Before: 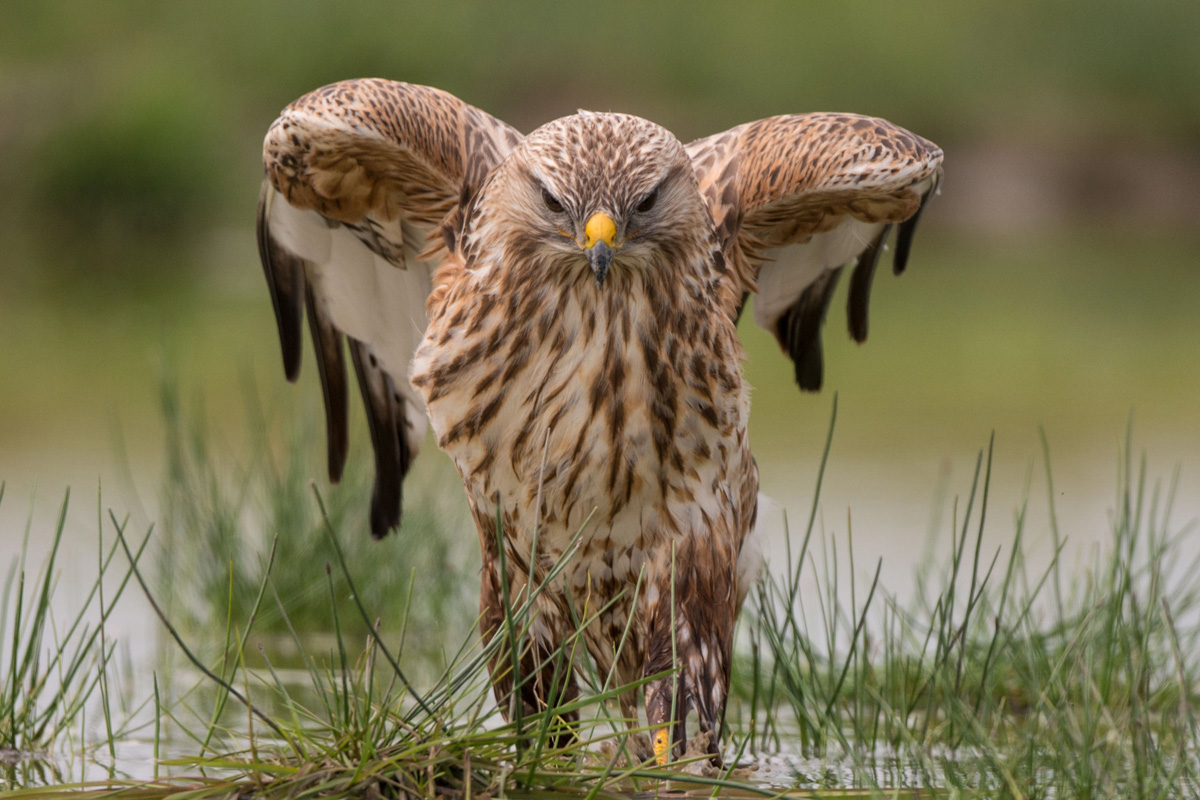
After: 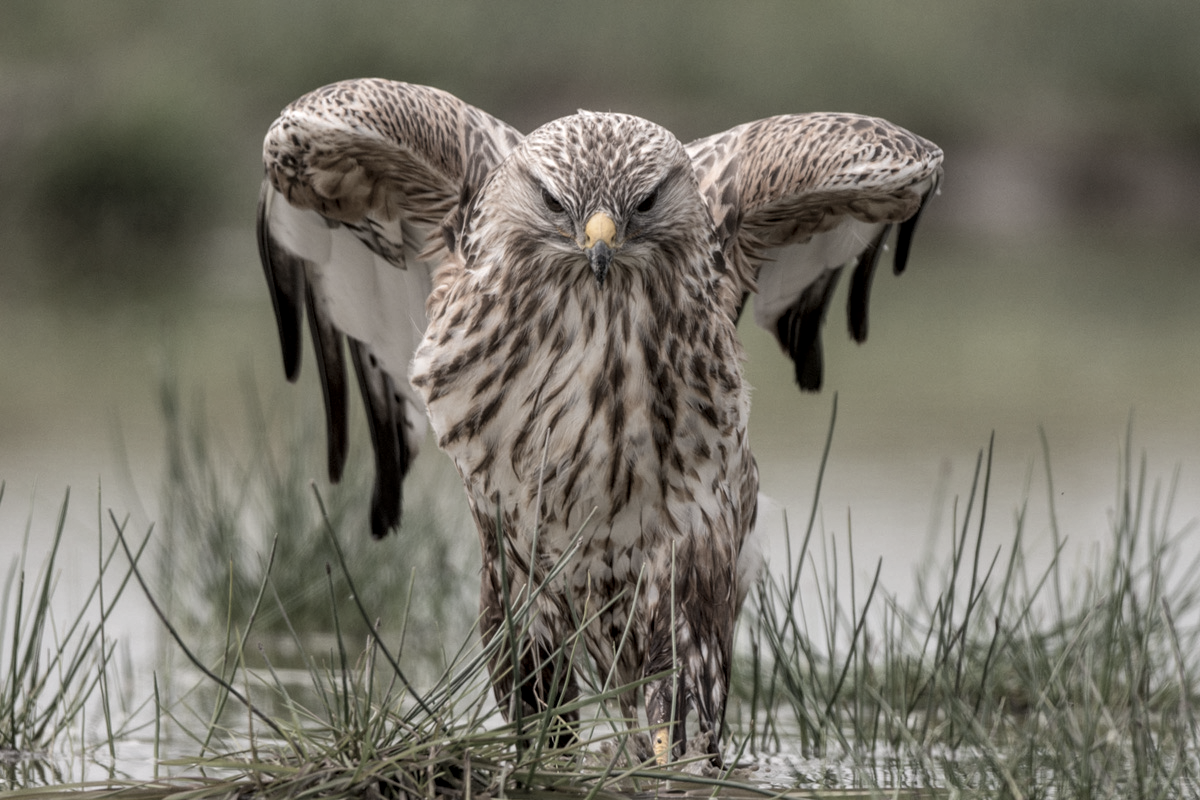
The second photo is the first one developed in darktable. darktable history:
color correction: highlights b* -0.047, saturation 0.359
local contrast: detail 130%
